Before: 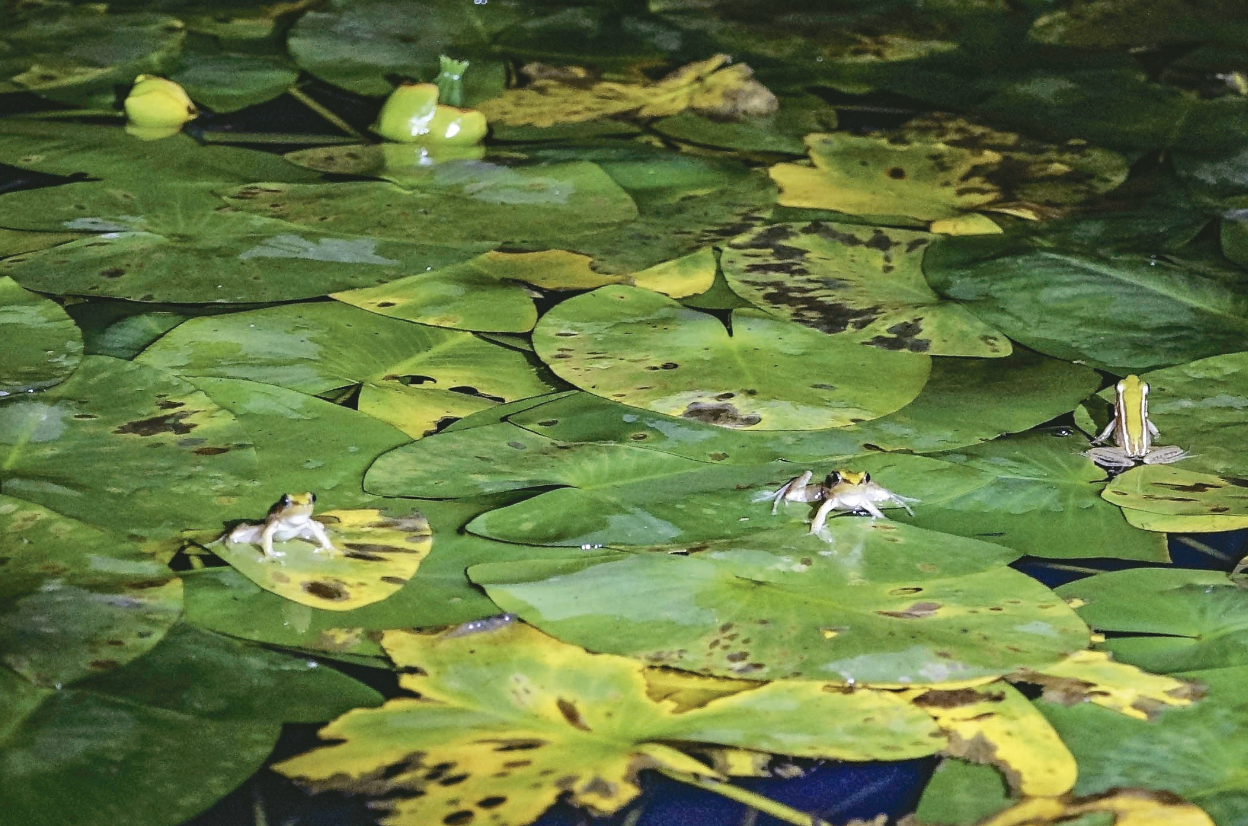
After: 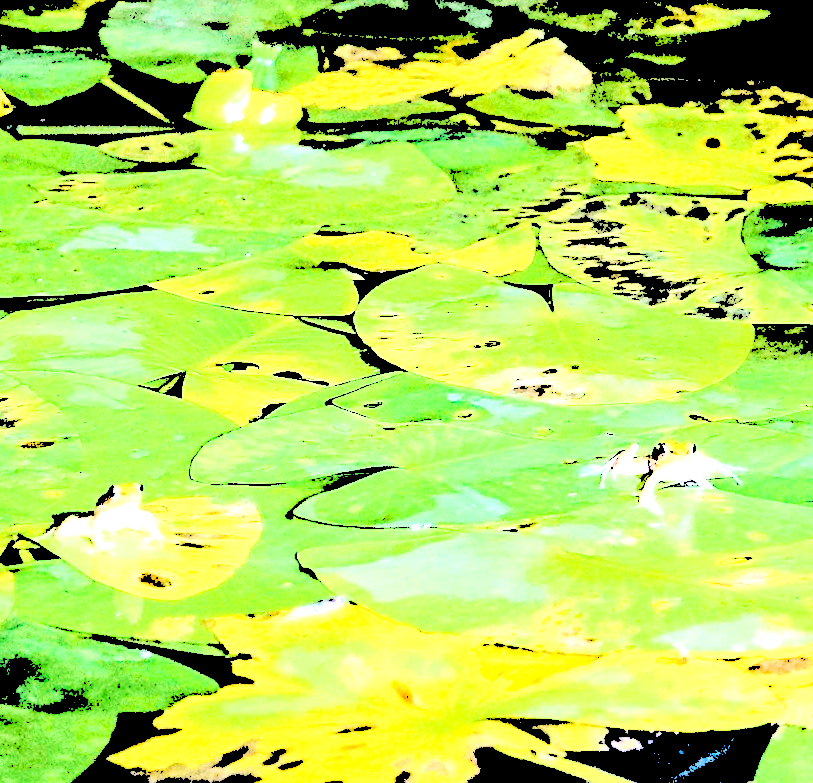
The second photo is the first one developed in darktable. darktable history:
crop and rotate: left 13.342%, right 19.991%
rotate and perspective: rotation -2°, crop left 0.022, crop right 0.978, crop top 0.049, crop bottom 0.951
levels: levels [0.246, 0.246, 0.506]
